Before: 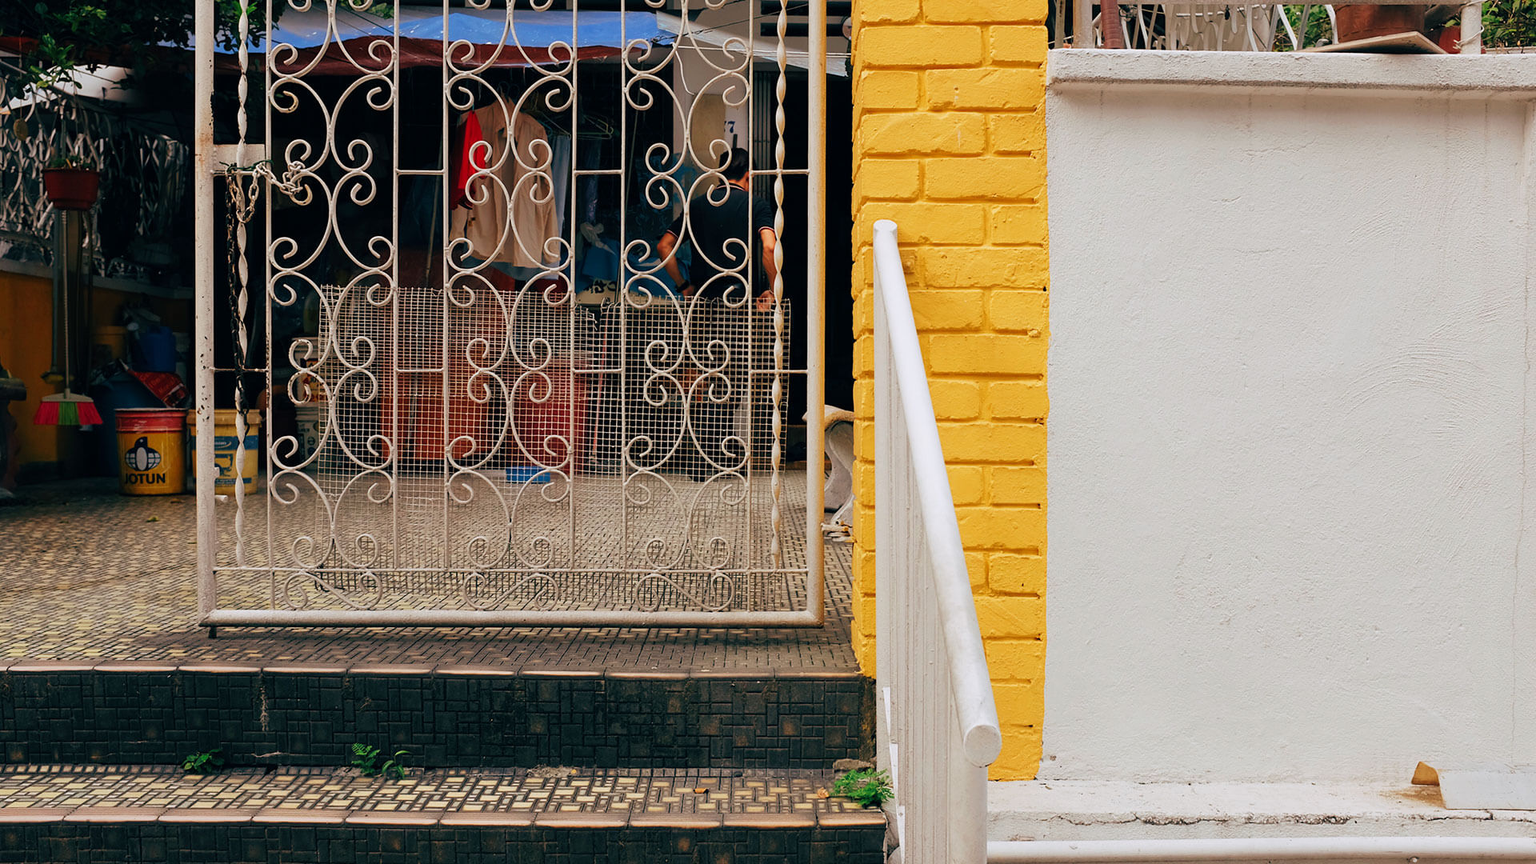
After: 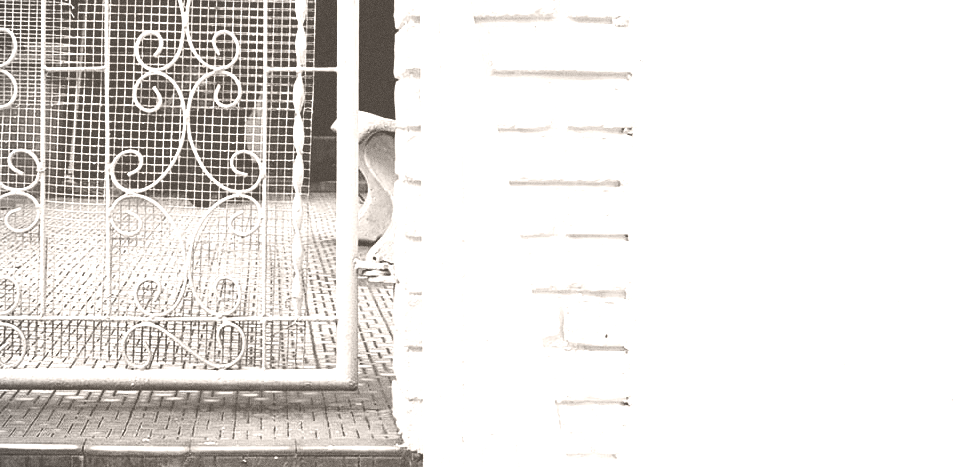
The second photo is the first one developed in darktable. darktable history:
tone equalizer: -8 EV -0.417 EV, -7 EV -0.389 EV, -6 EV -0.333 EV, -5 EV -0.222 EV, -3 EV 0.222 EV, -2 EV 0.333 EV, -1 EV 0.389 EV, +0 EV 0.417 EV, edges refinement/feathering 500, mask exposure compensation -1.57 EV, preserve details no
vignetting: fall-off start 91.19%
colorize: hue 34.49°, saturation 35.33%, source mix 100%, lightness 55%, version 1
crop: left 35.03%, top 36.625%, right 14.663%, bottom 20.057%
grain: coarseness 0.09 ISO
